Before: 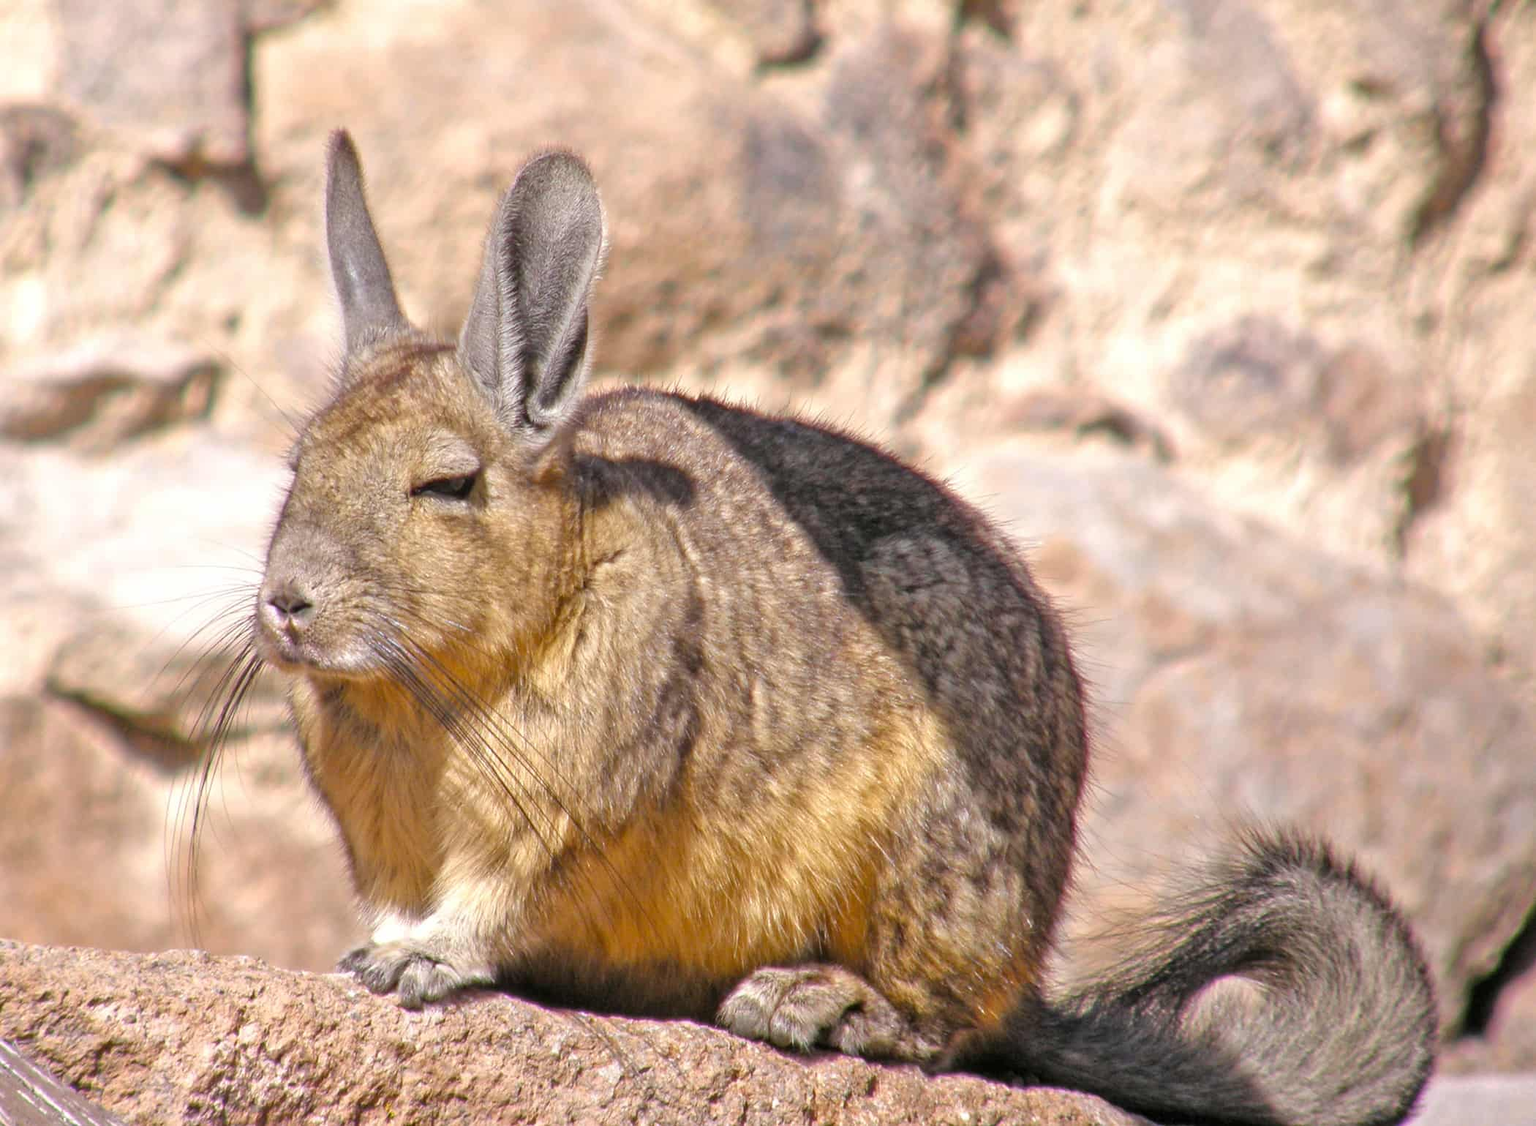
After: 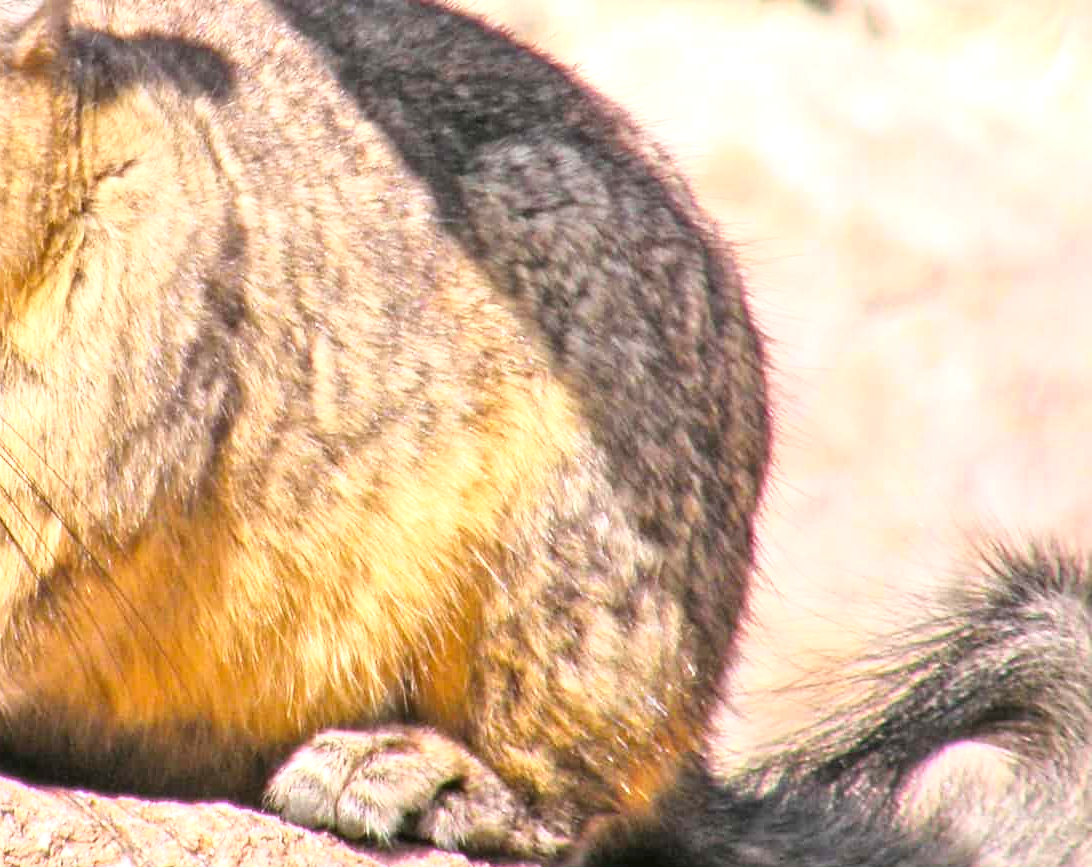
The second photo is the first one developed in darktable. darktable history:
levels: mode automatic, levels [0, 0.43, 0.984]
base curve: curves: ch0 [(0, 0) (0.688, 0.865) (1, 1)]
exposure: black level correction 0, exposure 0.696 EV, compensate highlight preservation false
crop: left 34.129%, top 38.492%, right 13.864%, bottom 5.169%
